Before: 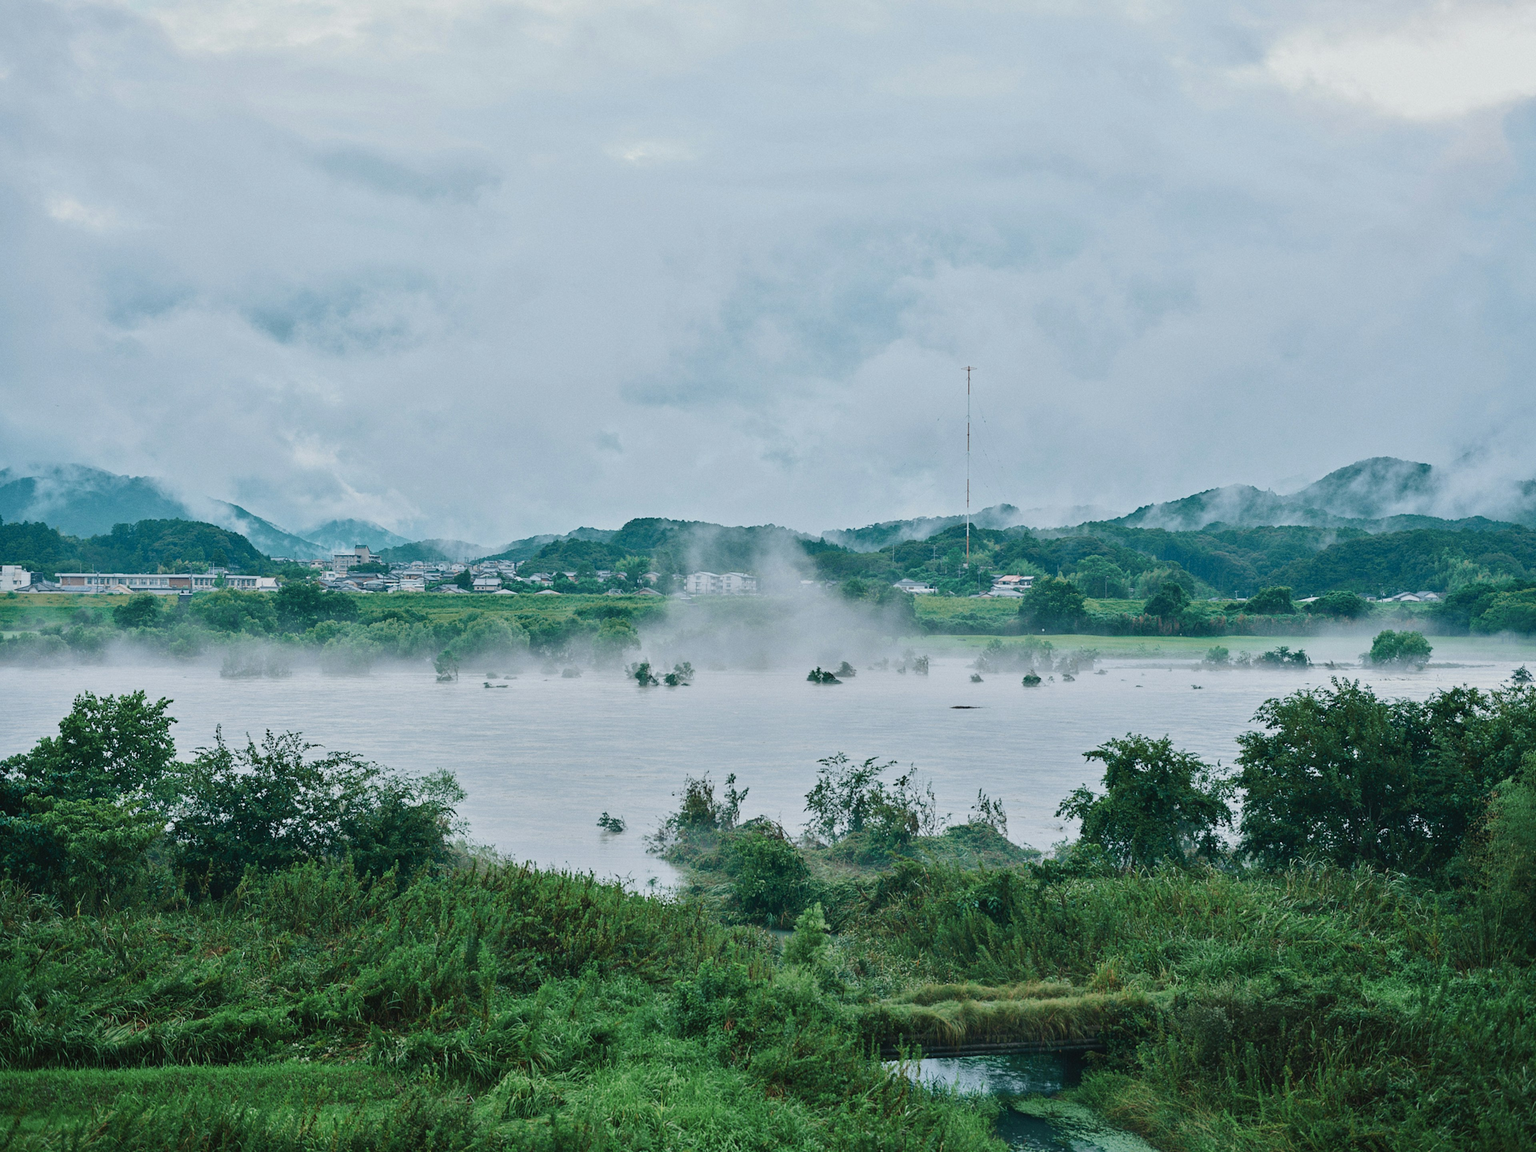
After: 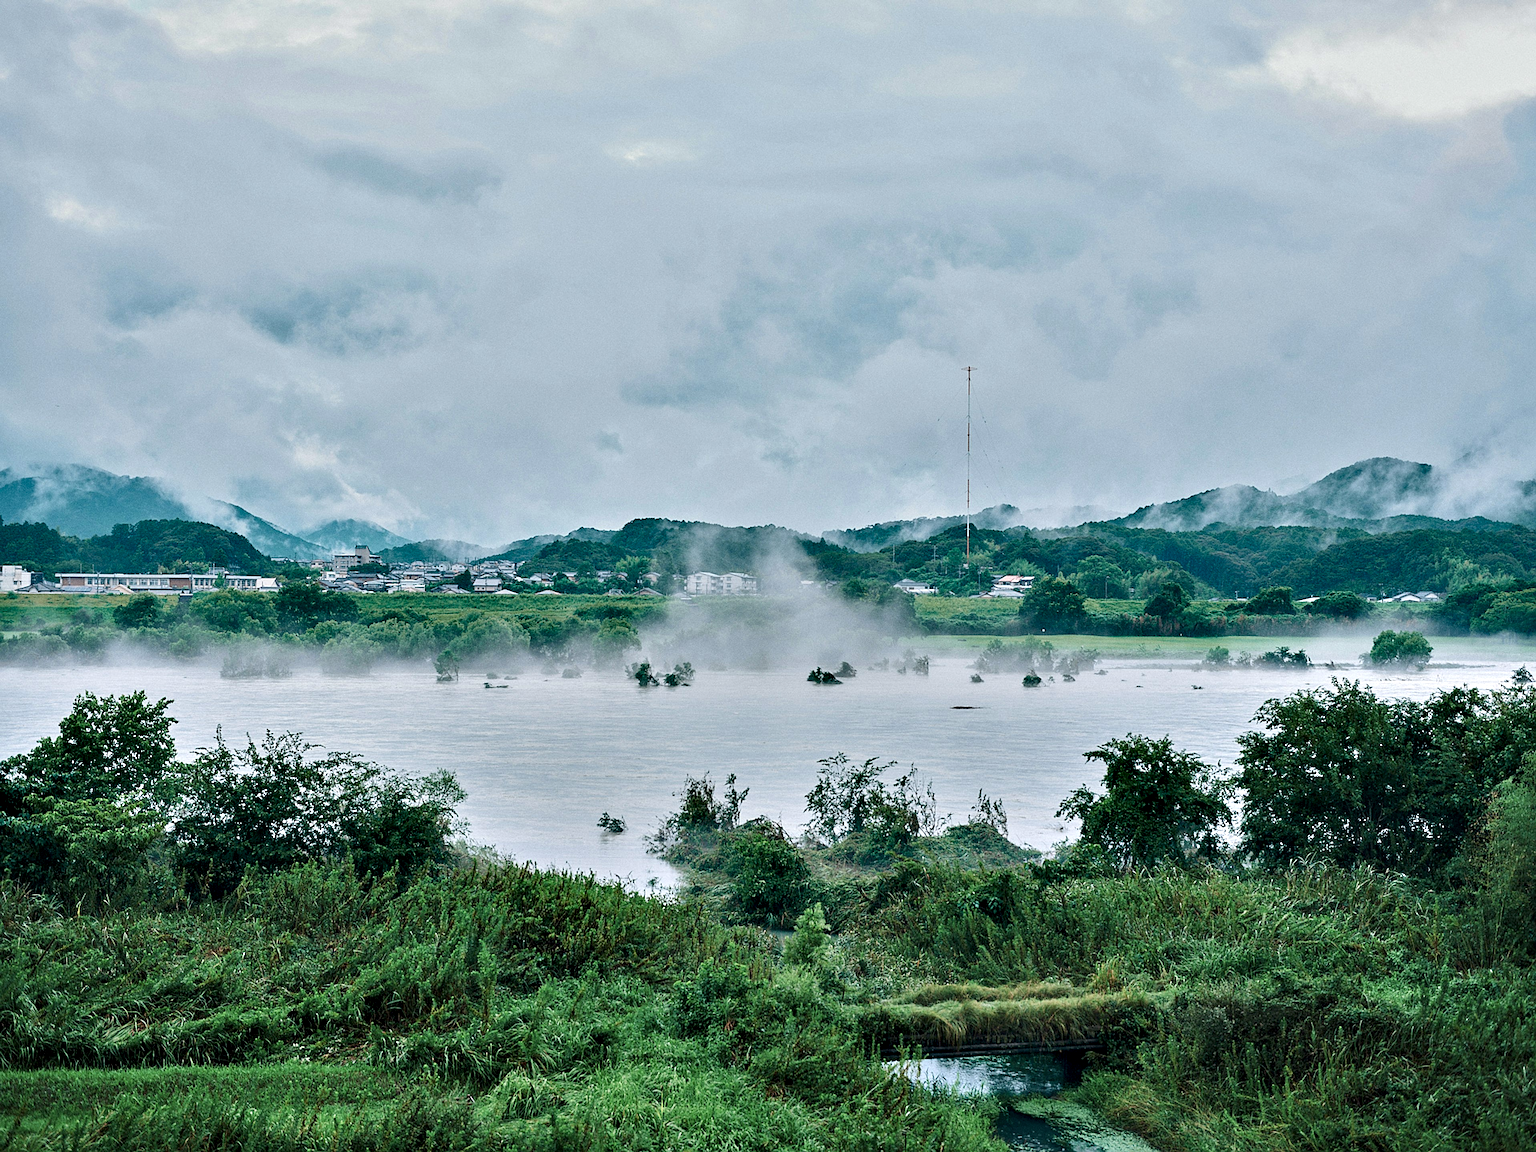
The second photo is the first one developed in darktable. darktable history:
contrast equalizer: y [[0.6 ×6], [0.55 ×6], [0 ×6], [0 ×6], [0 ×6]]
sharpen: on, module defaults
